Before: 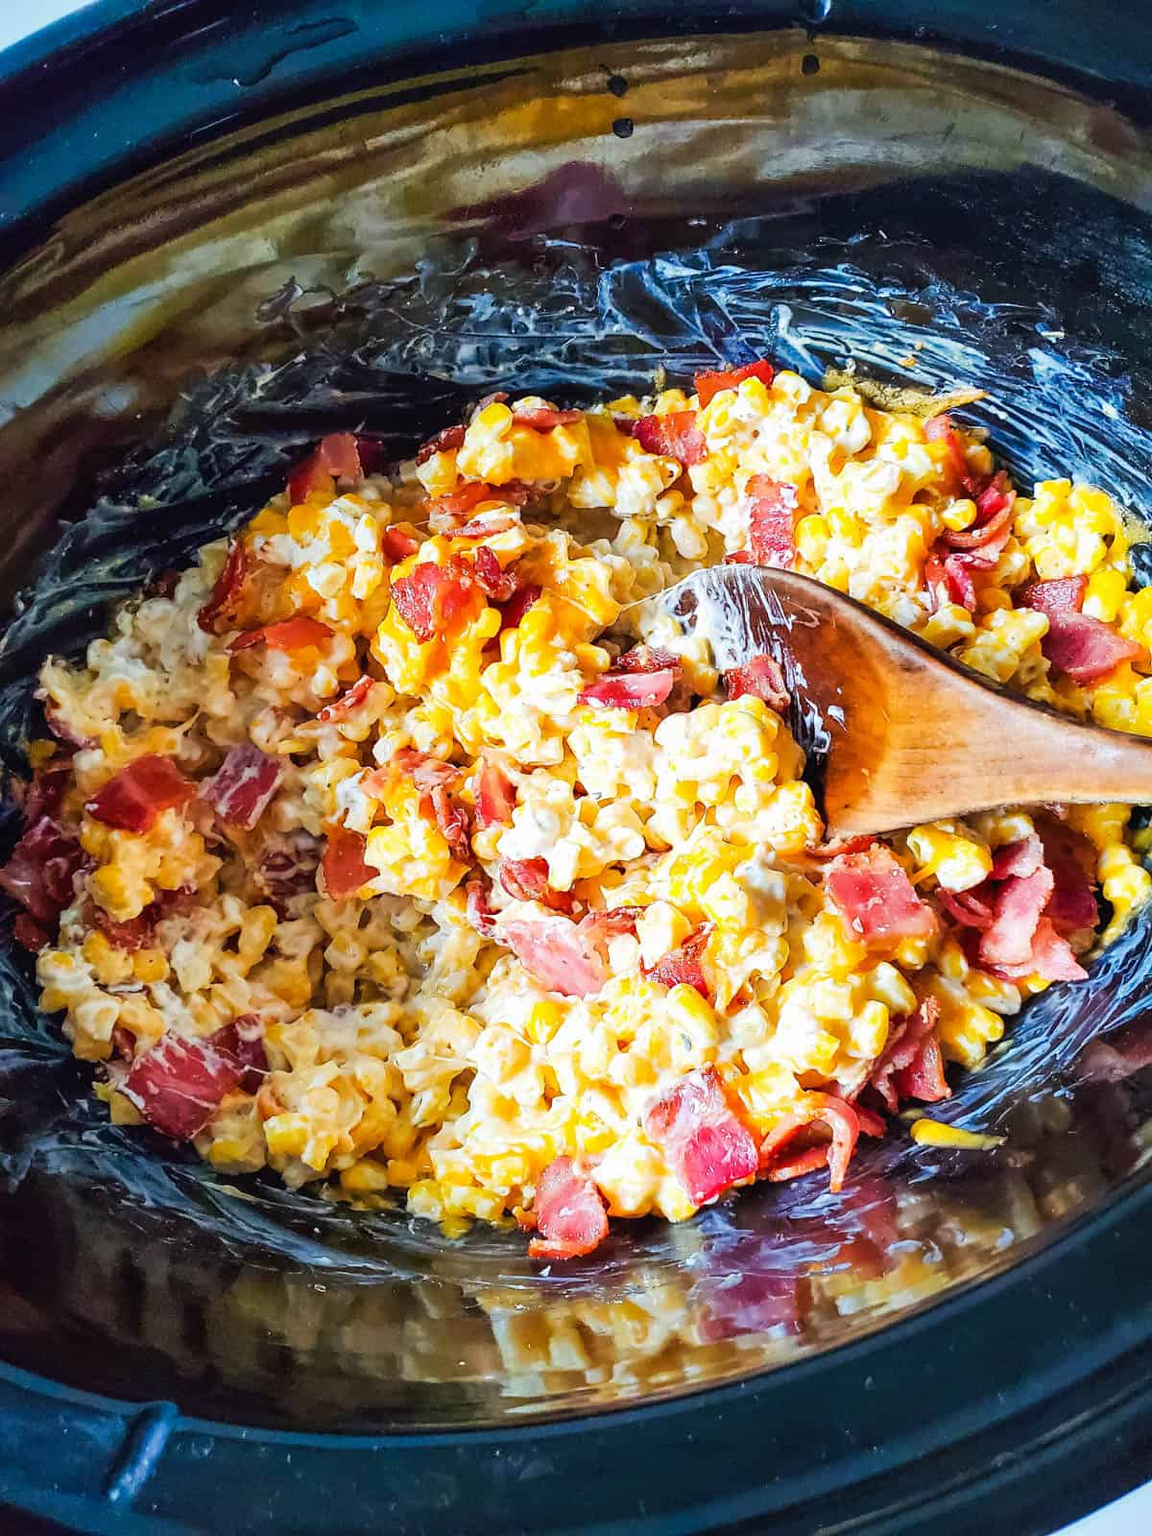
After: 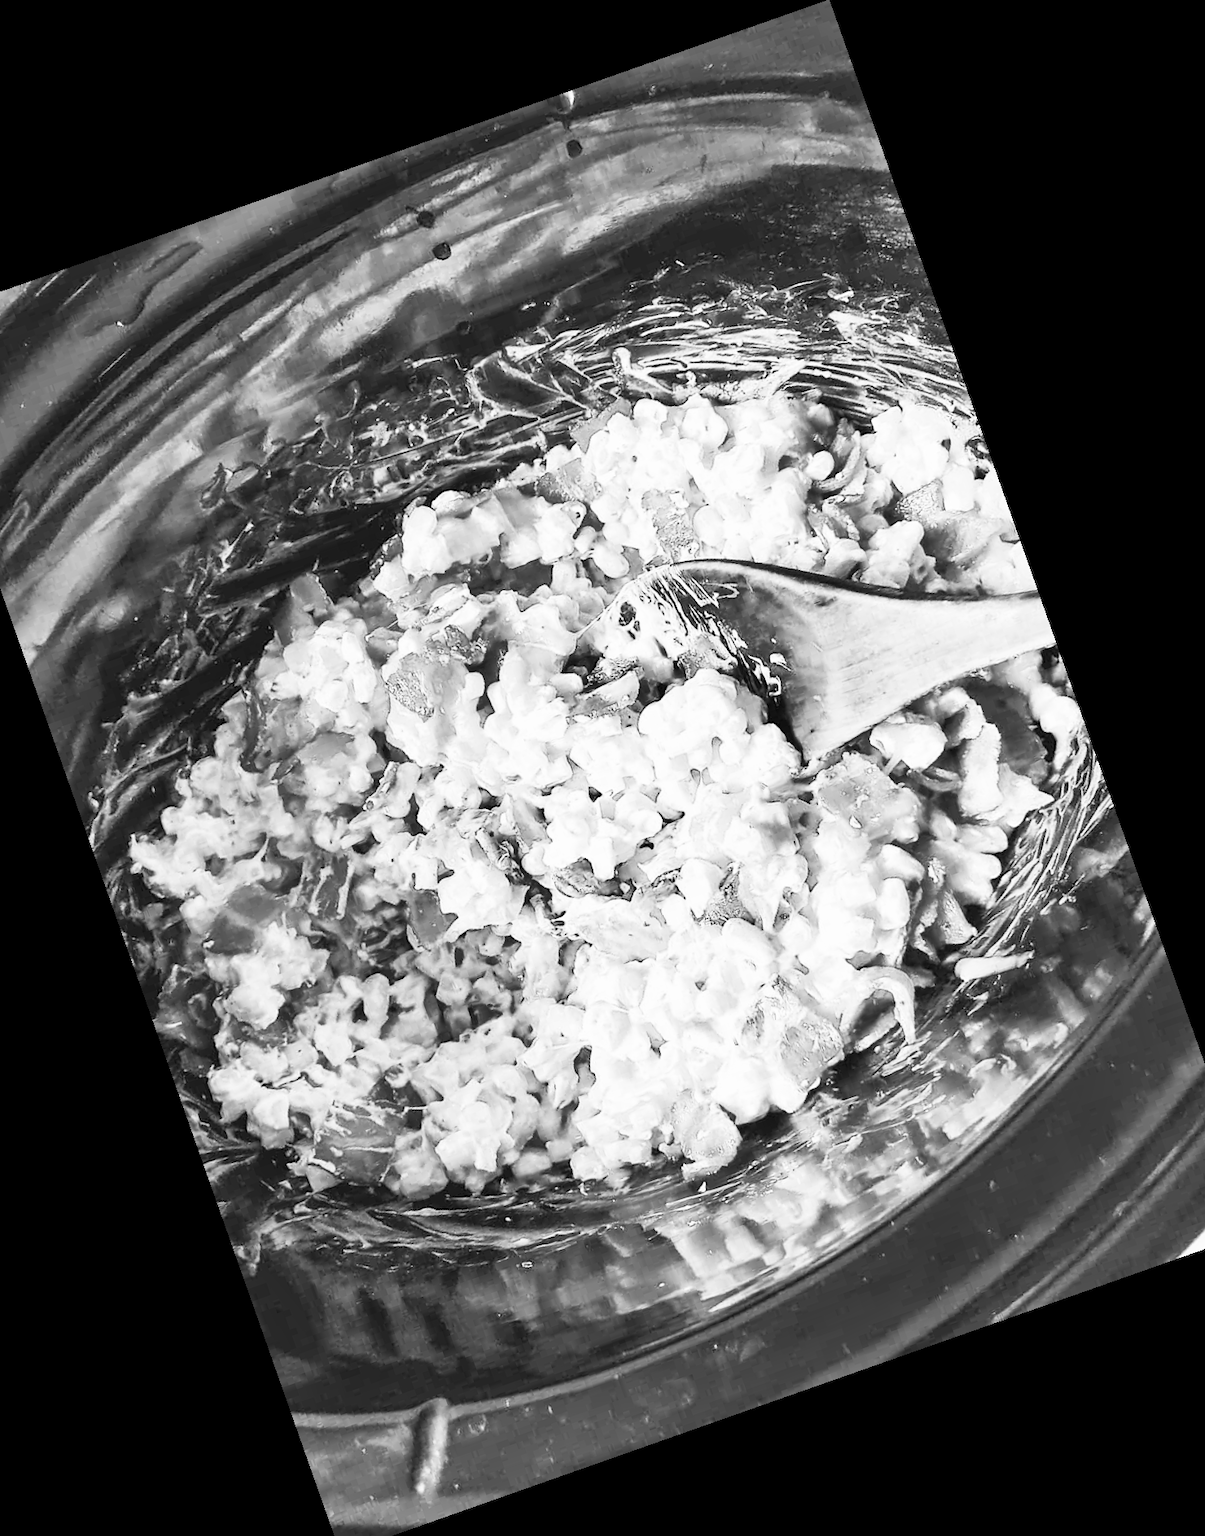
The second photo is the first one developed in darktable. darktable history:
crop and rotate: angle 19.43°, left 6.812%, right 4.125%, bottom 1.087%
shadows and highlights: soften with gaussian
contrast brightness saturation: contrast 0.39, brightness 0.53
white balance: red 1.123, blue 0.83
color calibration: output gray [0.267, 0.423, 0.261, 0], illuminant same as pipeline (D50), adaptation none (bypass)
